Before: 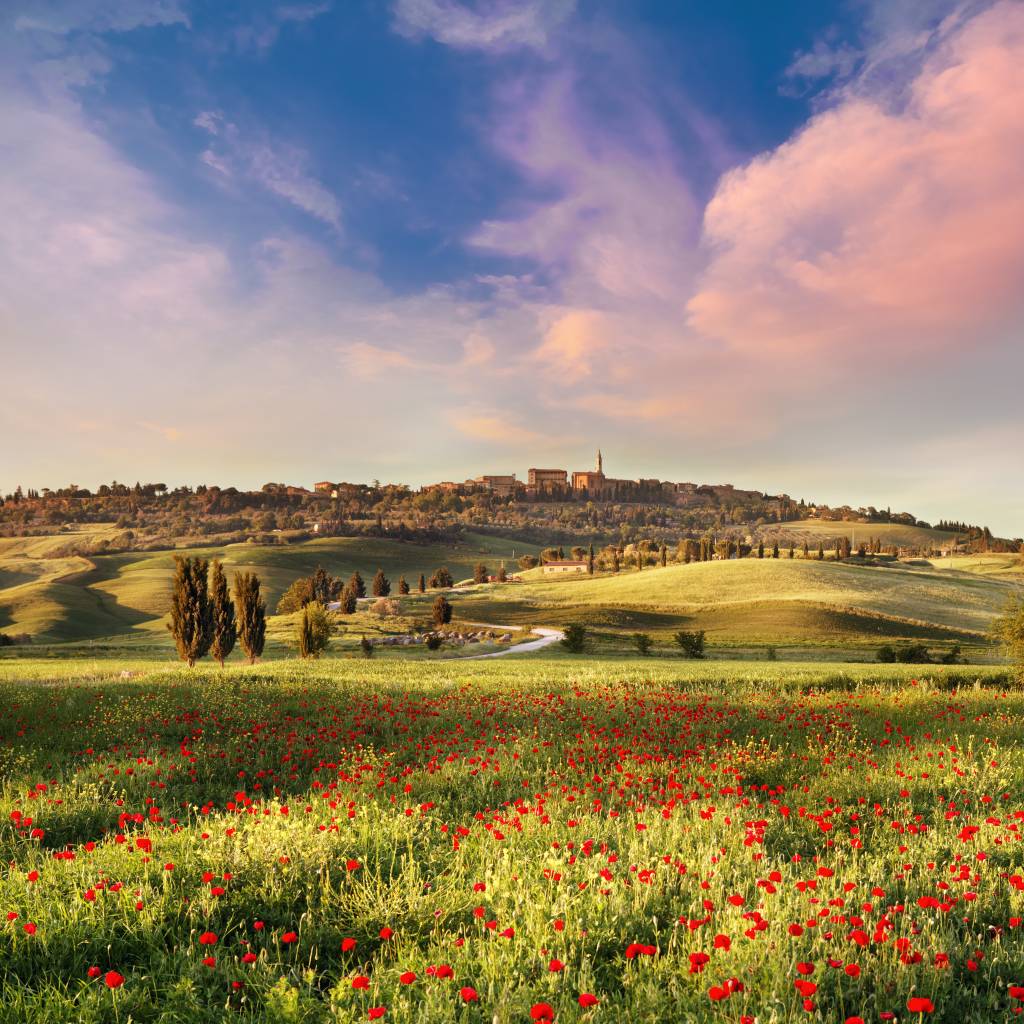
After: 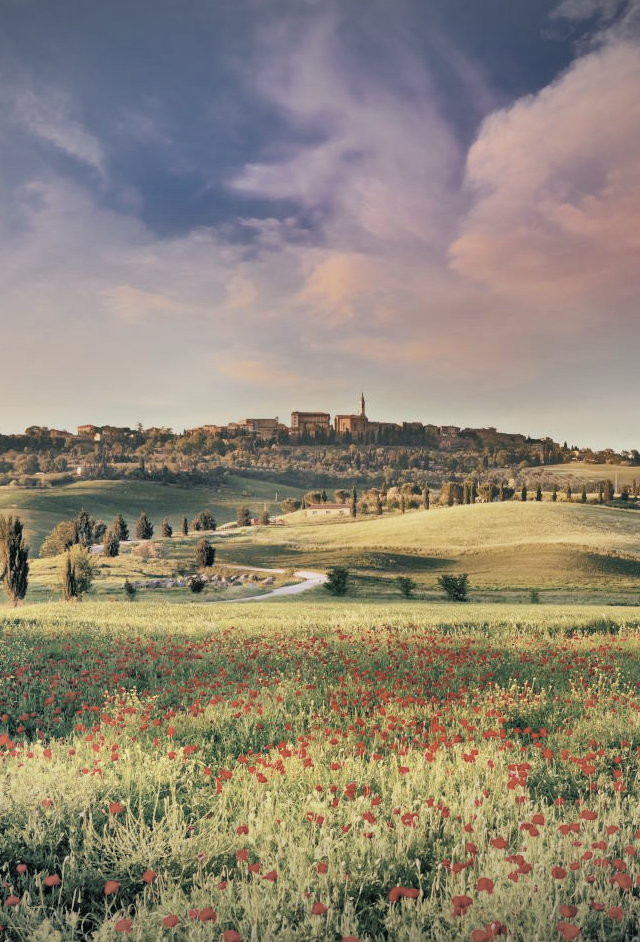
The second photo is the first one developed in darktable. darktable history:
vignetting: fall-off start 97.67%, fall-off radius 99.69%, brightness -0.675, width/height ratio 1.361
crop and rotate: left 23.181%, top 5.631%, right 14.24%, bottom 2.298%
exposure: black level correction 0.001, exposure 0.498 EV, compensate highlight preservation false
color balance rgb: shadows lift › luminance -28.868%, shadows lift › chroma 10.262%, shadows lift › hue 230.63°, power › hue 210.74°, global offset › luminance 0.496%, global offset › hue 56.19°, perceptual saturation grading › global saturation 10.337%
contrast brightness saturation: brightness 0.183, saturation -0.487
shadows and highlights: shadows 24.68, highlights -79.07, soften with gaussian
tone equalizer: -8 EV -0.416 EV, -7 EV -0.401 EV, -6 EV -0.36 EV, -5 EV -0.182 EV, -3 EV 0.201 EV, -2 EV 0.357 EV, -1 EV 0.379 EV, +0 EV 0.392 EV
filmic rgb: black relative exposure -6.53 EV, white relative exposure 4.7 EV, hardness 3.11, contrast 0.805, color science v6 (2022)
